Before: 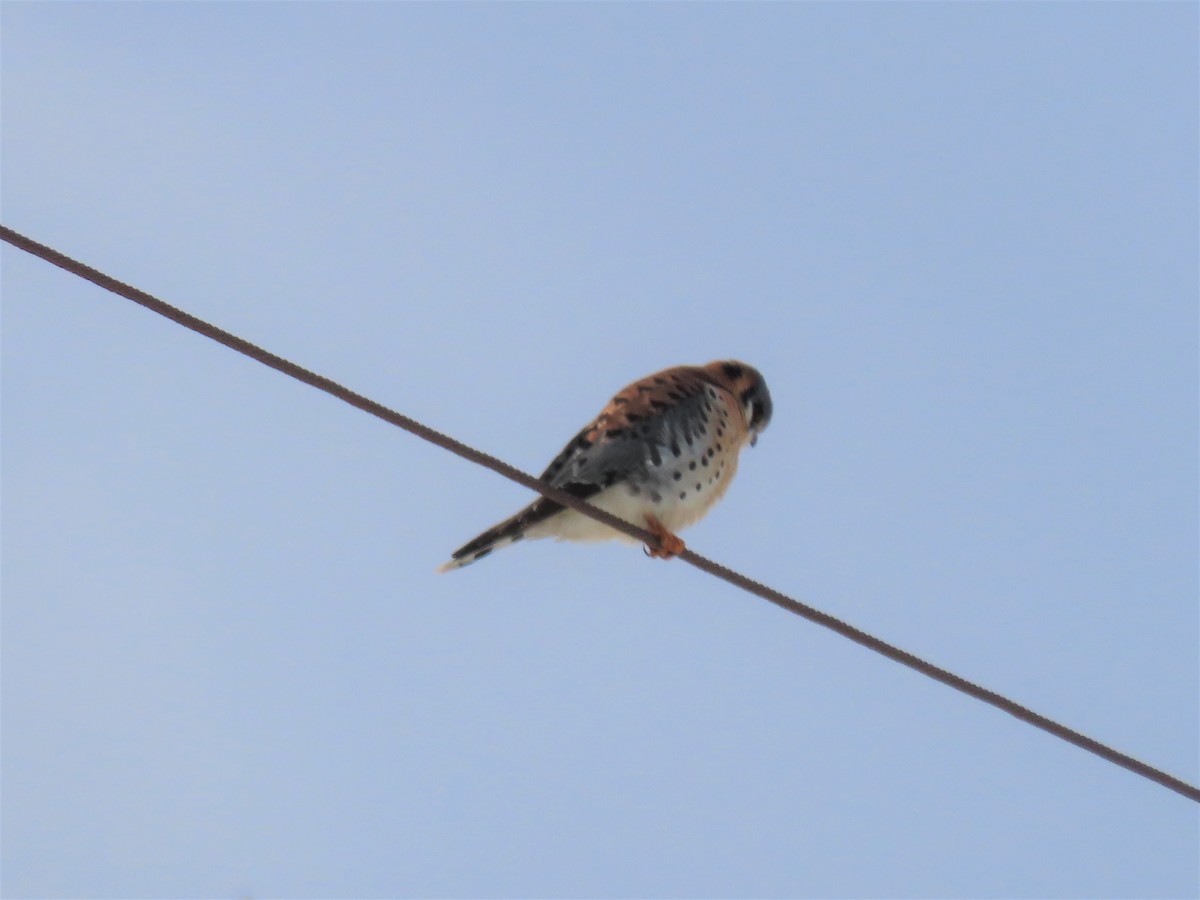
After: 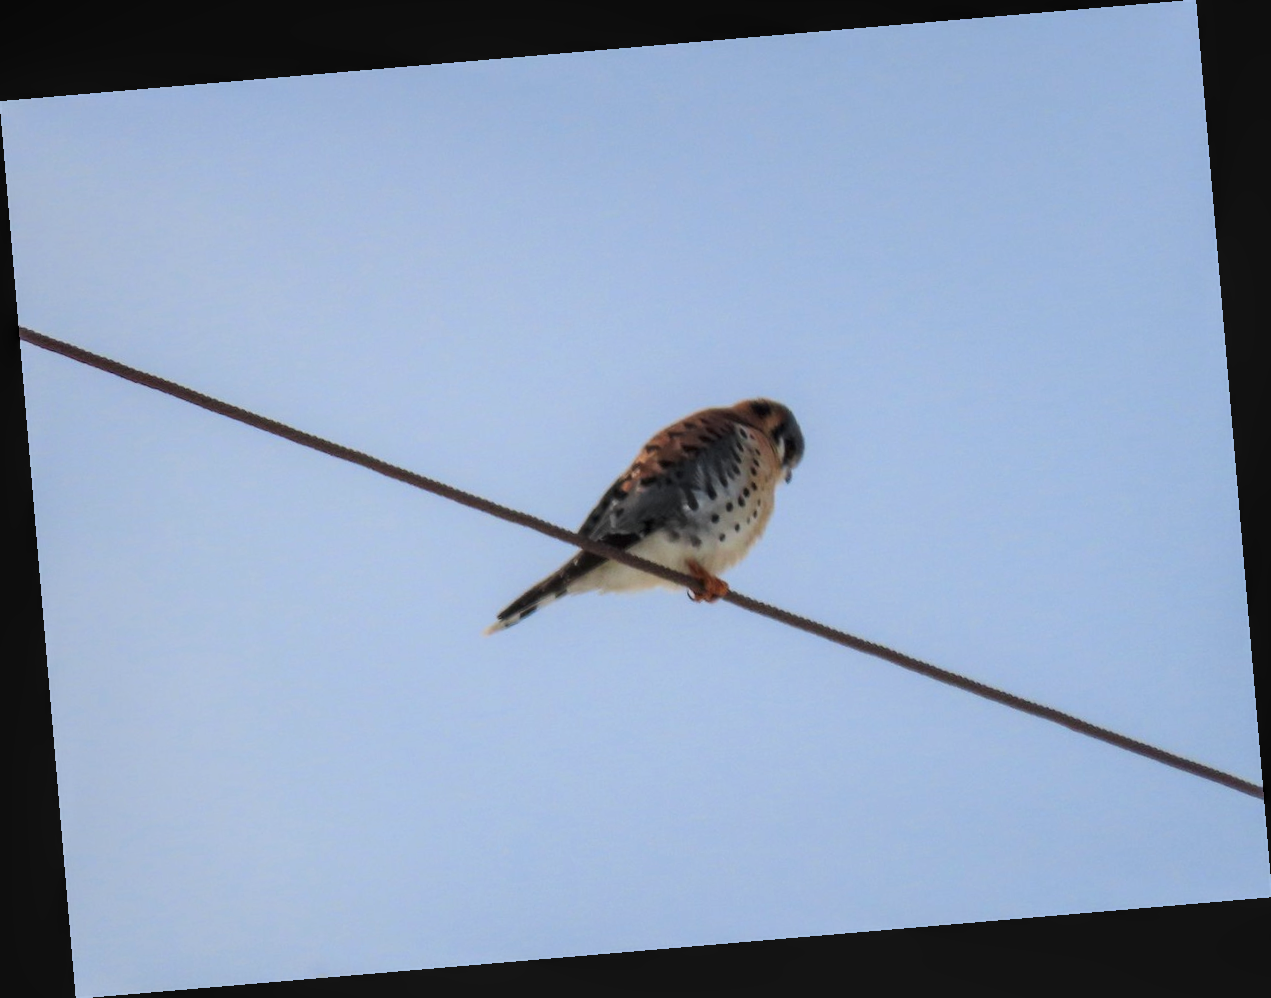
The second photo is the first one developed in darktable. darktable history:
contrast brightness saturation: contrast 0.15, brightness -0.01, saturation 0.1
local contrast: on, module defaults
rotate and perspective: rotation -4.86°, automatic cropping off
